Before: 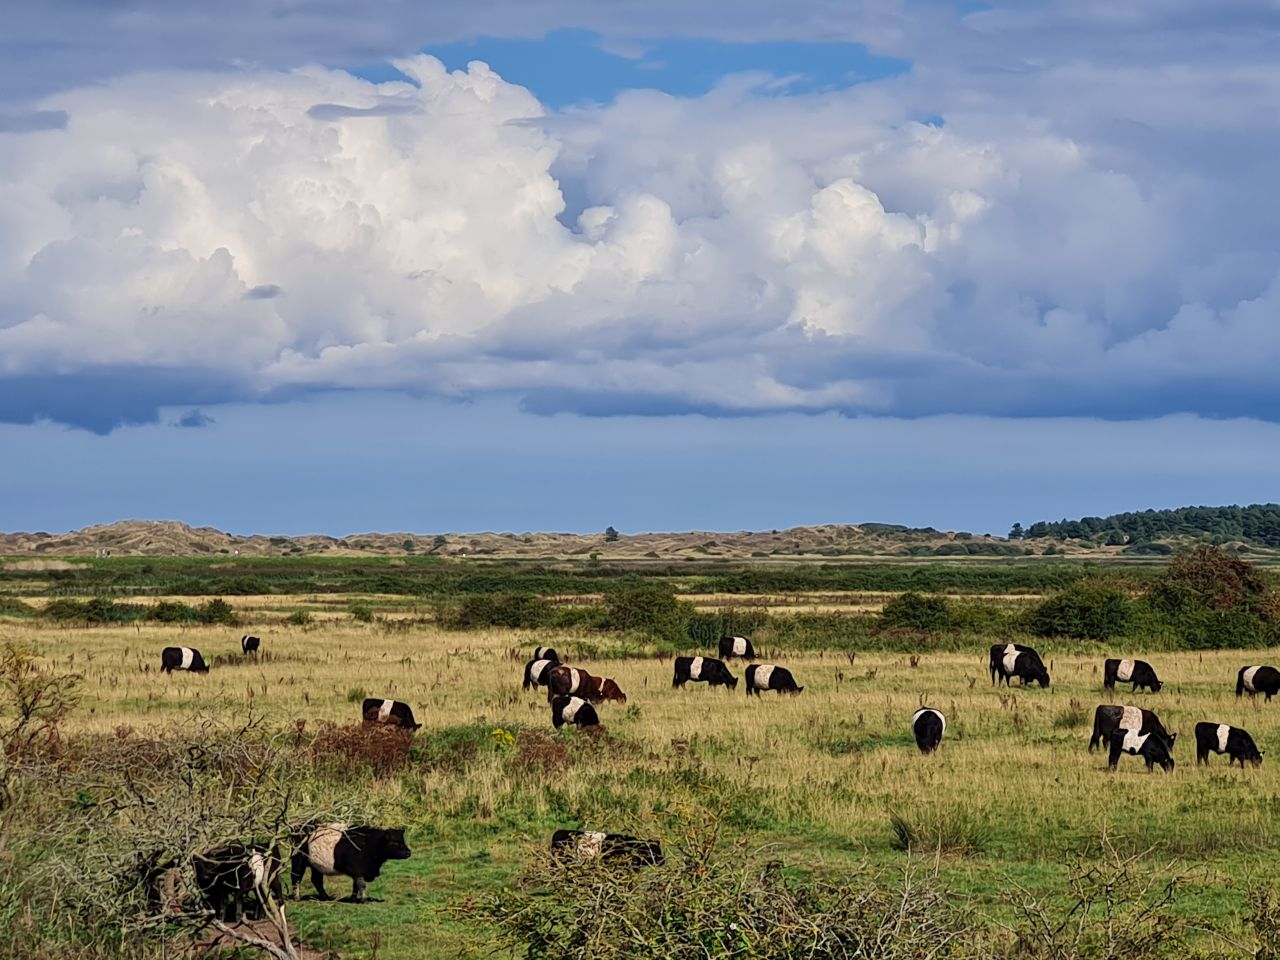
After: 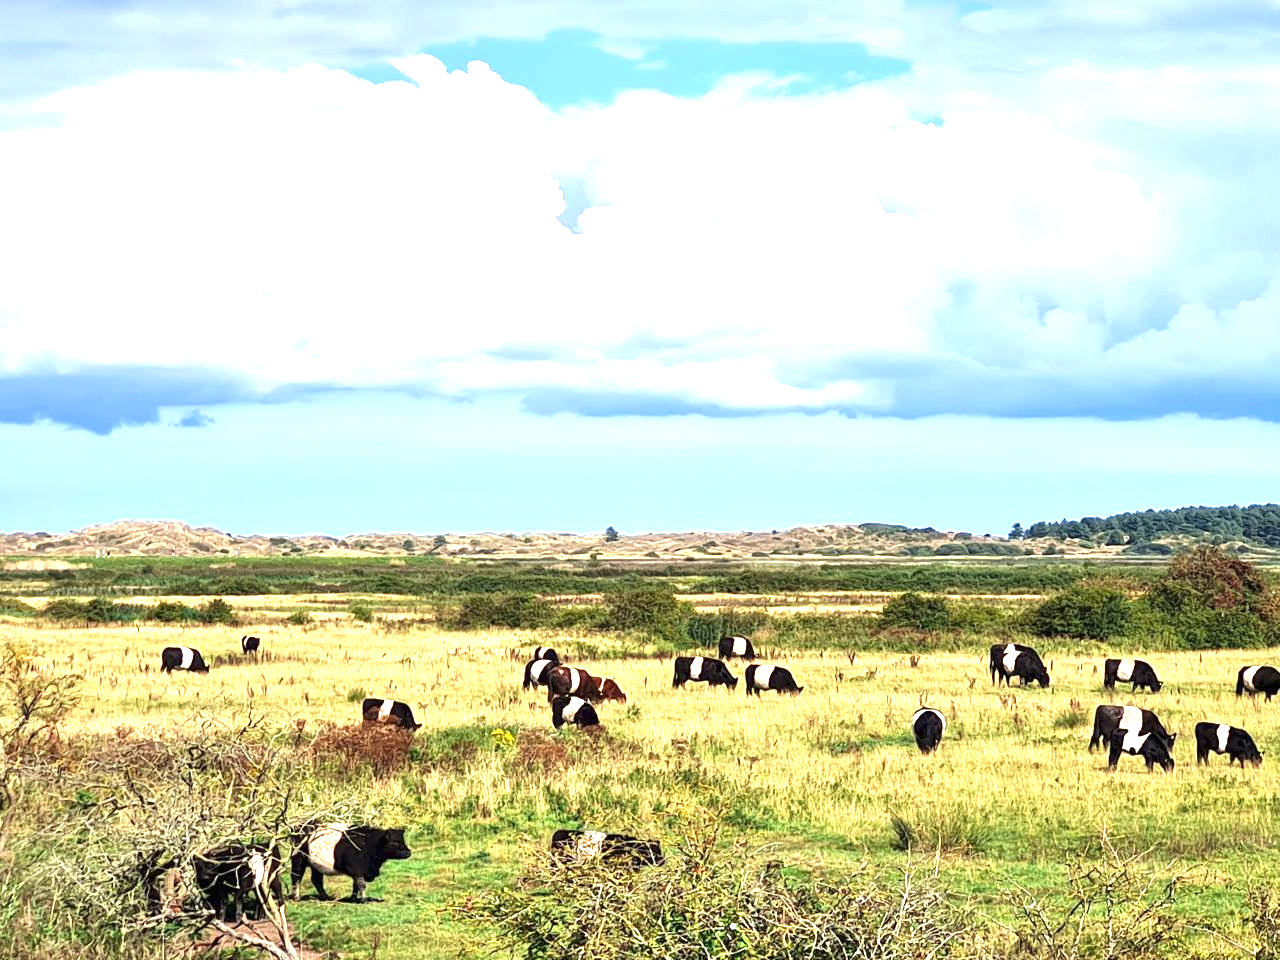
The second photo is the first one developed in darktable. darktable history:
exposure: black level correction 0, exposure 1.753 EV, compensate highlight preservation false
